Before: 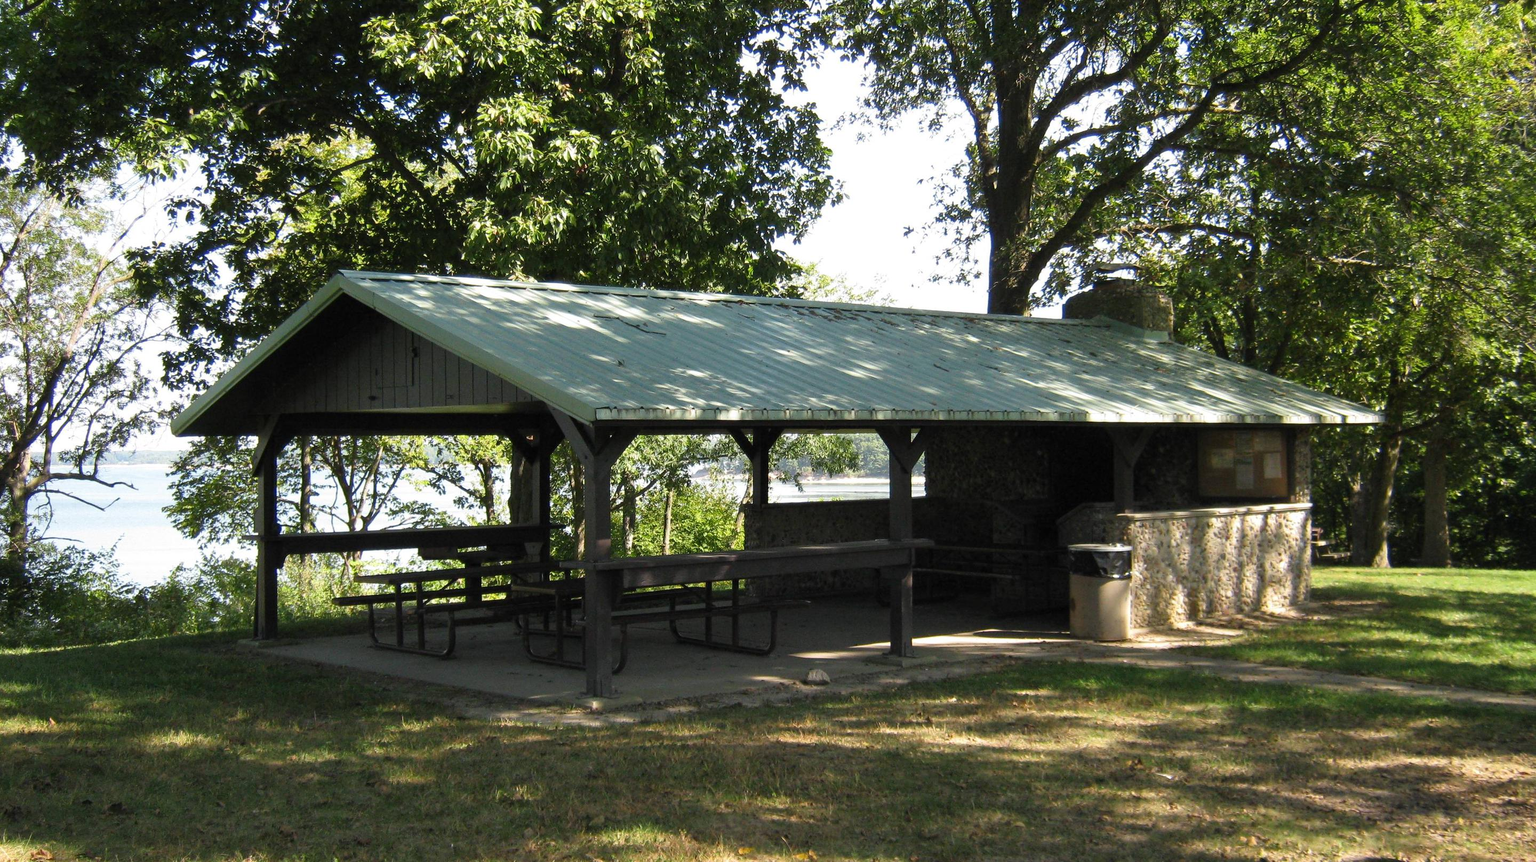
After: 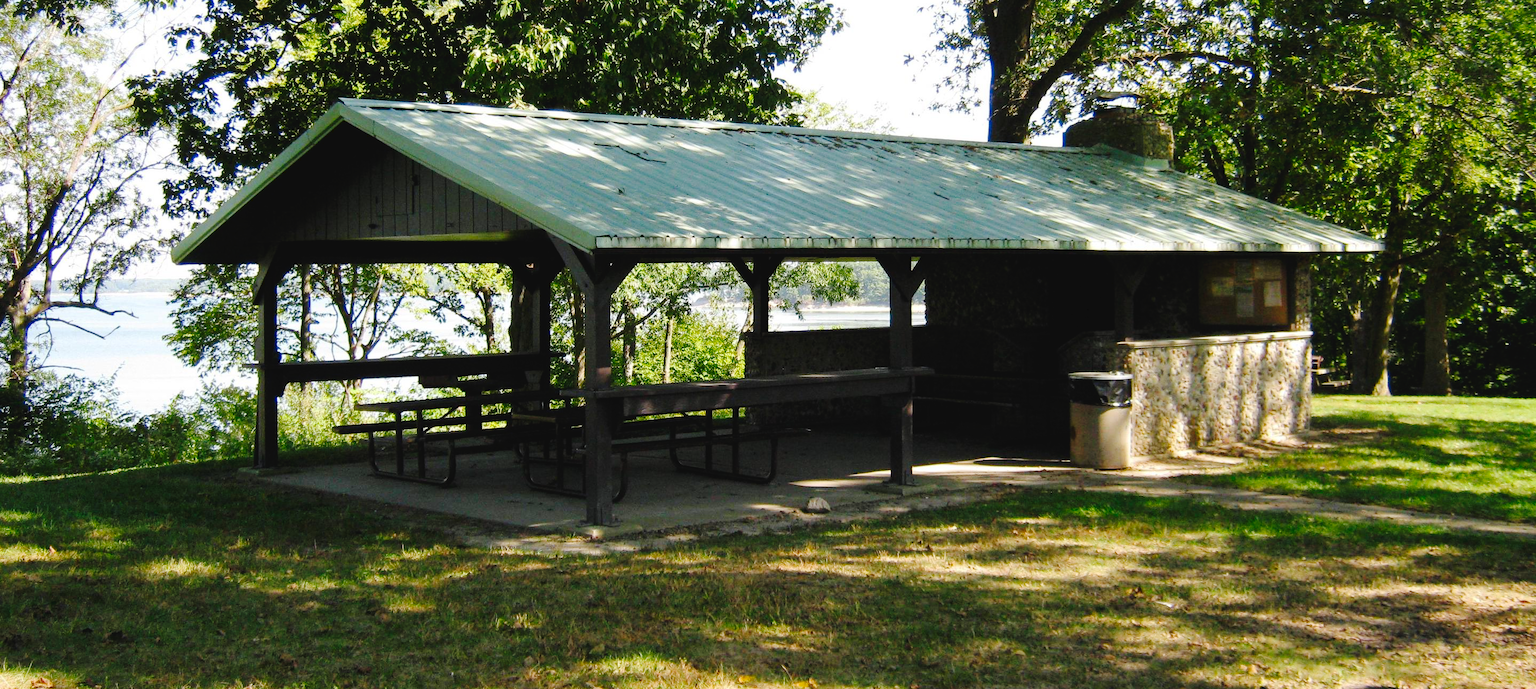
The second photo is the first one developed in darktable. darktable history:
crop and rotate: top 19.998%
tone curve: curves: ch0 [(0, 0) (0.003, 0.036) (0.011, 0.039) (0.025, 0.039) (0.044, 0.043) (0.069, 0.05) (0.1, 0.072) (0.136, 0.102) (0.177, 0.144) (0.224, 0.204) (0.277, 0.288) (0.335, 0.384) (0.399, 0.477) (0.468, 0.575) (0.543, 0.652) (0.623, 0.724) (0.709, 0.785) (0.801, 0.851) (0.898, 0.915) (1, 1)], preserve colors none
contrast brightness saturation: saturation 0.18
